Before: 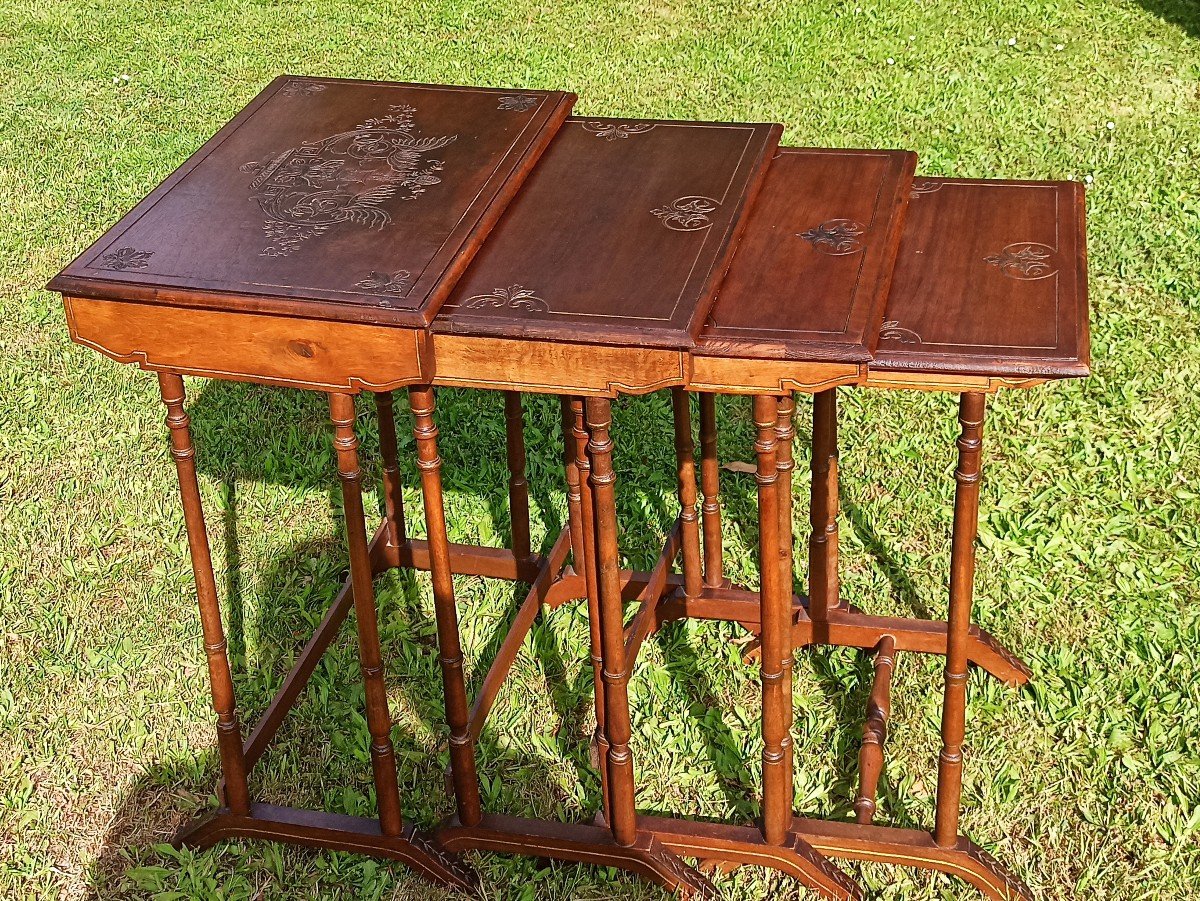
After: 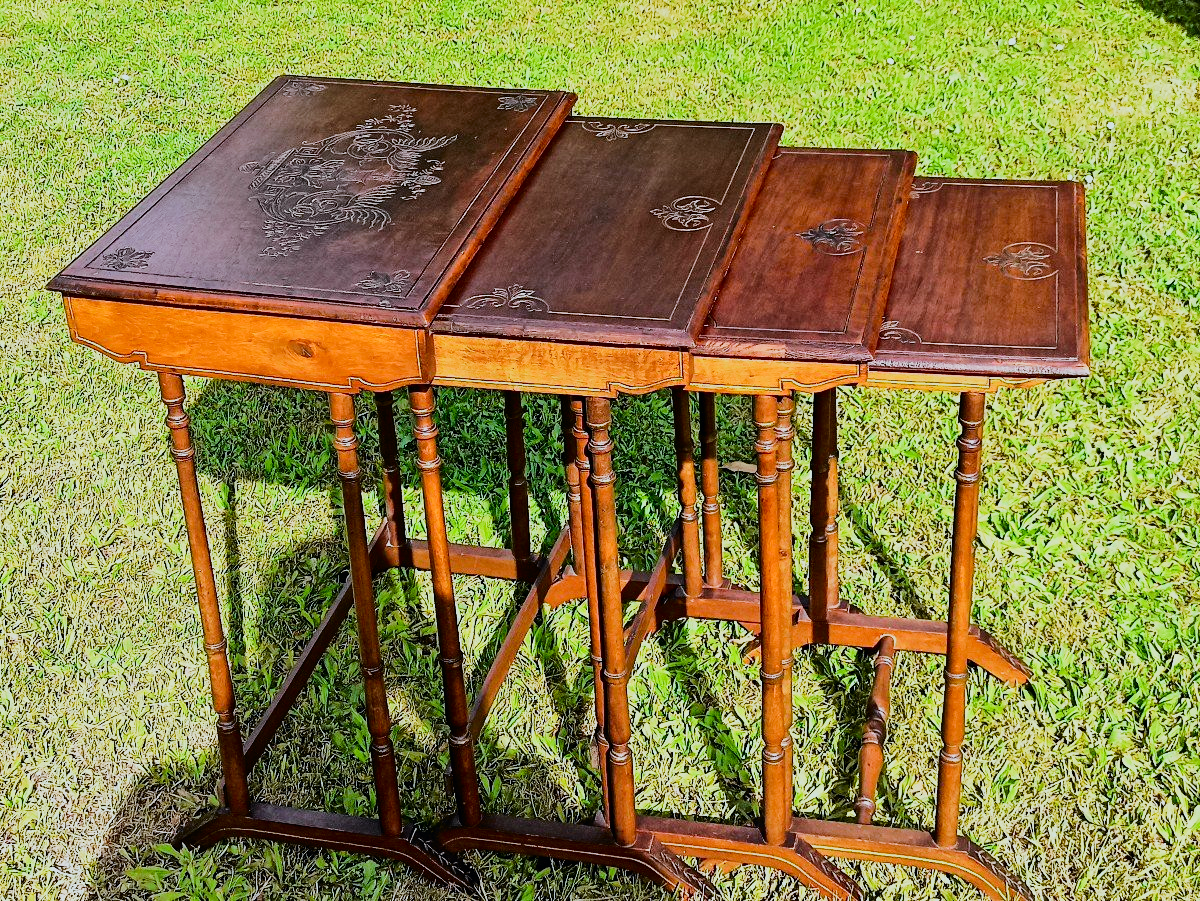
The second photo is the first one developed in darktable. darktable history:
filmic rgb: black relative exposure -7.65 EV, white relative exposure 4.56 EV, hardness 3.61
white balance: red 0.926, green 1.003, blue 1.133
tone curve: curves: ch0 [(0, 0) (0.11, 0.061) (0.256, 0.259) (0.398, 0.494) (0.498, 0.611) (0.65, 0.757) (0.835, 0.883) (1, 0.961)]; ch1 [(0, 0) (0.346, 0.307) (0.408, 0.369) (0.453, 0.457) (0.482, 0.479) (0.502, 0.498) (0.521, 0.51) (0.553, 0.554) (0.618, 0.65) (0.693, 0.727) (1, 1)]; ch2 [(0, 0) (0.366, 0.337) (0.434, 0.46) (0.485, 0.494) (0.5, 0.494) (0.511, 0.508) (0.537, 0.55) (0.579, 0.599) (0.621, 0.693) (1, 1)], color space Lab, independent channels, preserve colors none
